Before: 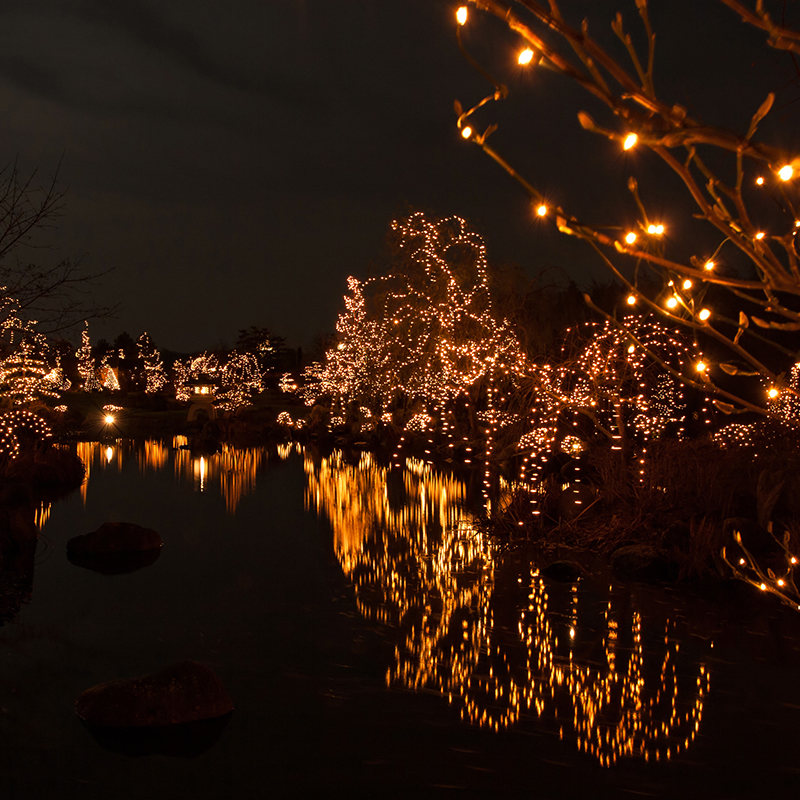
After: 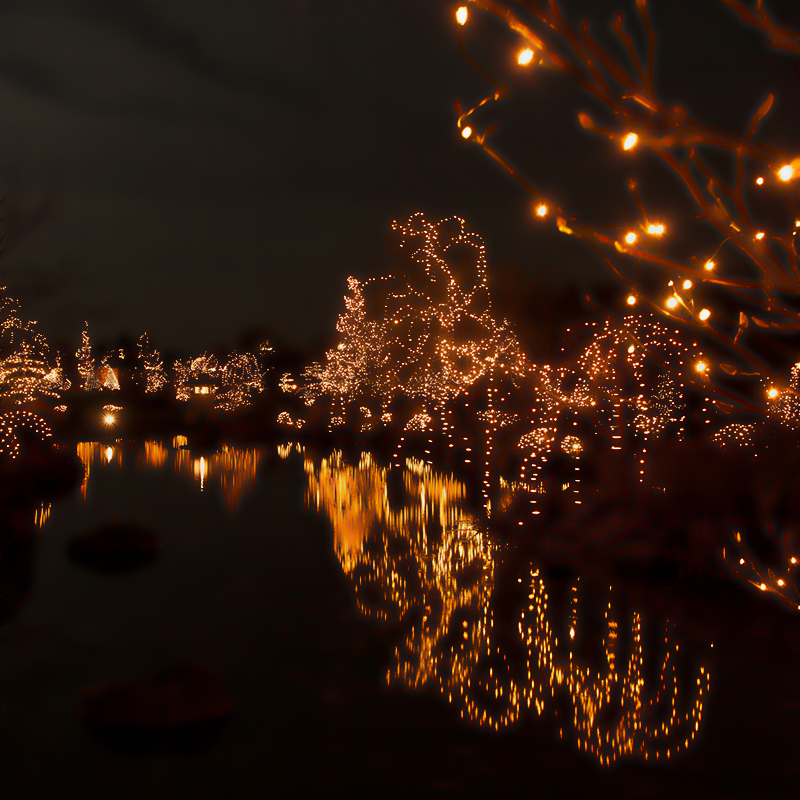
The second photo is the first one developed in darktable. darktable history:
lowpass: radius 4, soften with bilateral filter, unbound 0
local contrast: highlights 100%, shadows 100%, detail 120%, midtone range 0.2
